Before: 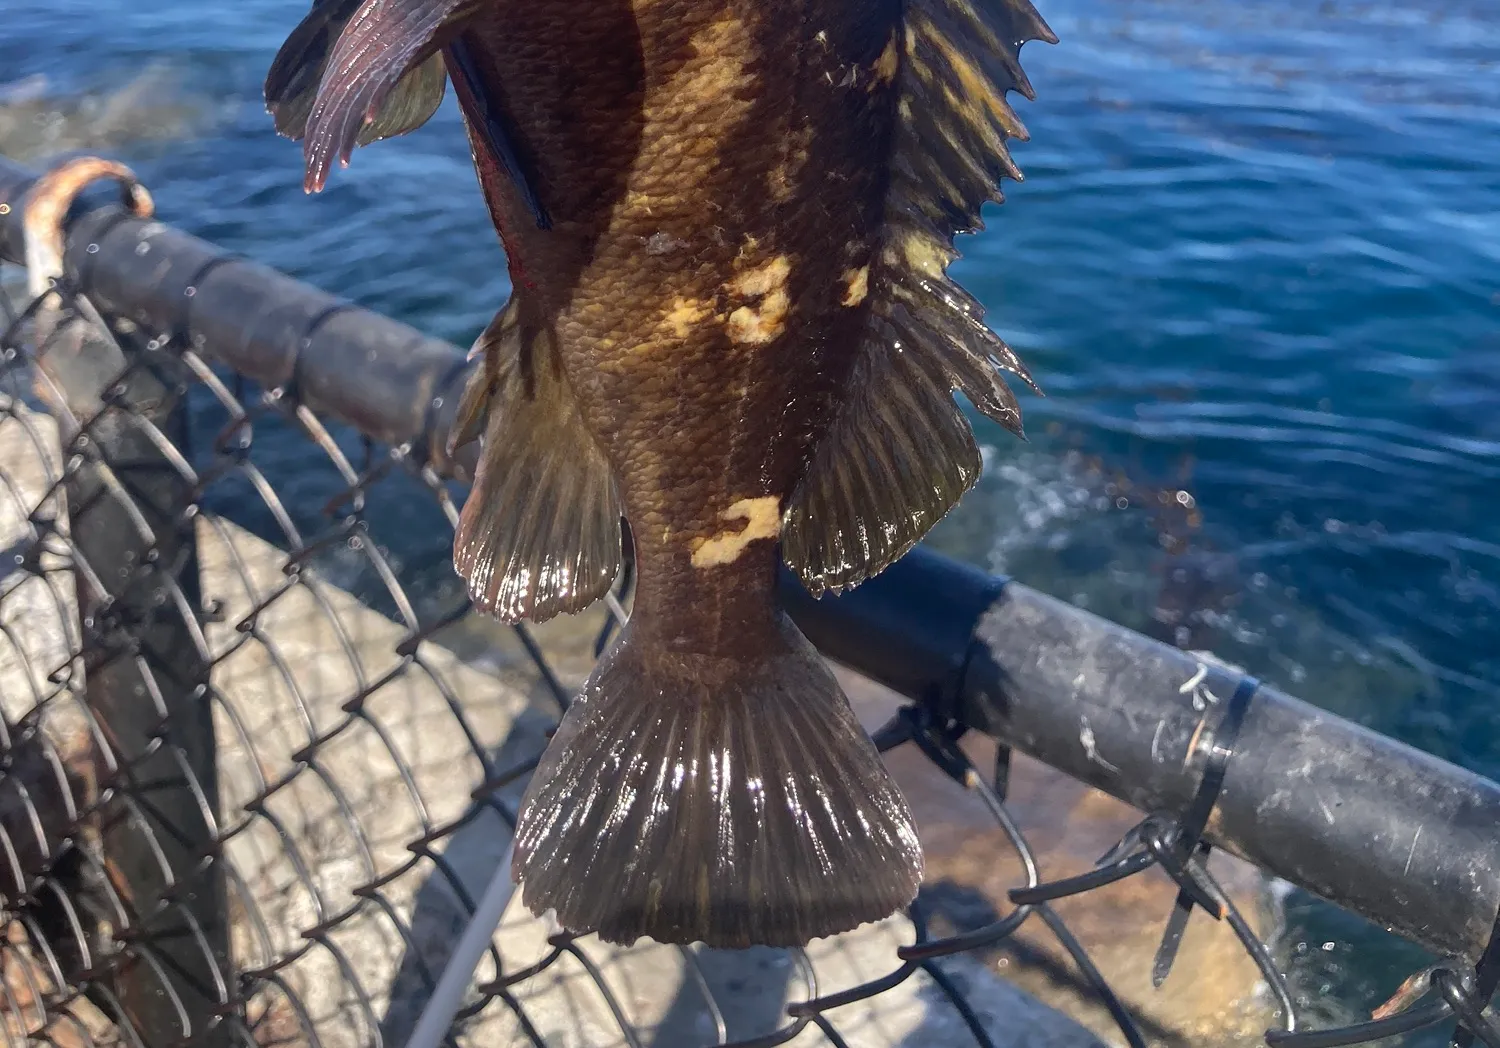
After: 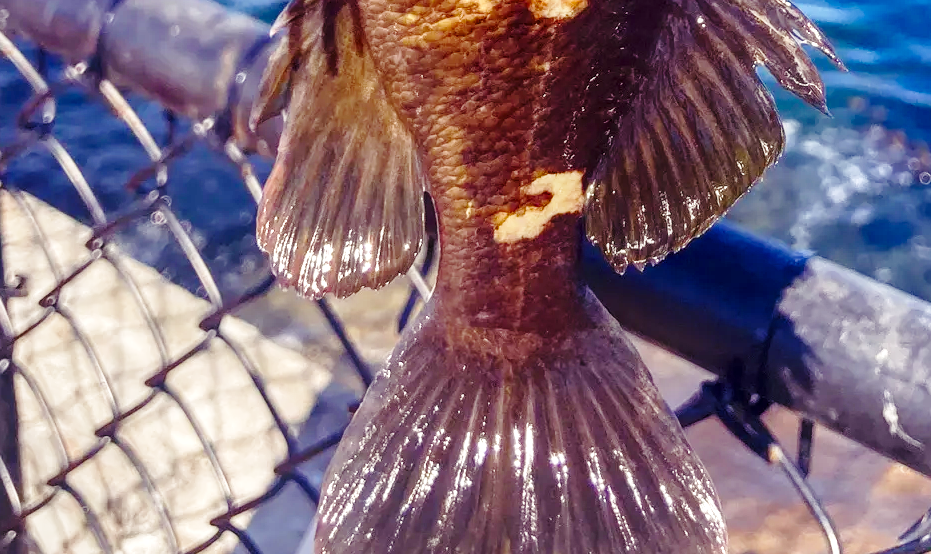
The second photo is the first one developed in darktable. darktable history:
local contrast: on, module defaults
crop: left 13.16%, top 31.058%, right 24.74%, bottom 16.015%
color balance rgb: shadows lift › chroma 6.318%, shadows lift › hue 304.07°, highlights gain › chroma 2.061%, highlights gain › hue 65.88°, perceptual saturation grading › global saturation 25.547%, perceptual saturation grading › highlights -50.331%, perceptual saturation grading › shadows 30.365%
base curve: curves: ch0 [(0, 0) (0.028, 0.03) (0.121, 0.232) (0.46, 0.748) (0.859, 0.968) (1, 1)], preserve colors none
tone equalizer: edges refinement/feathering 500, mask exposure compensation -1.57 EV, preserve details no
